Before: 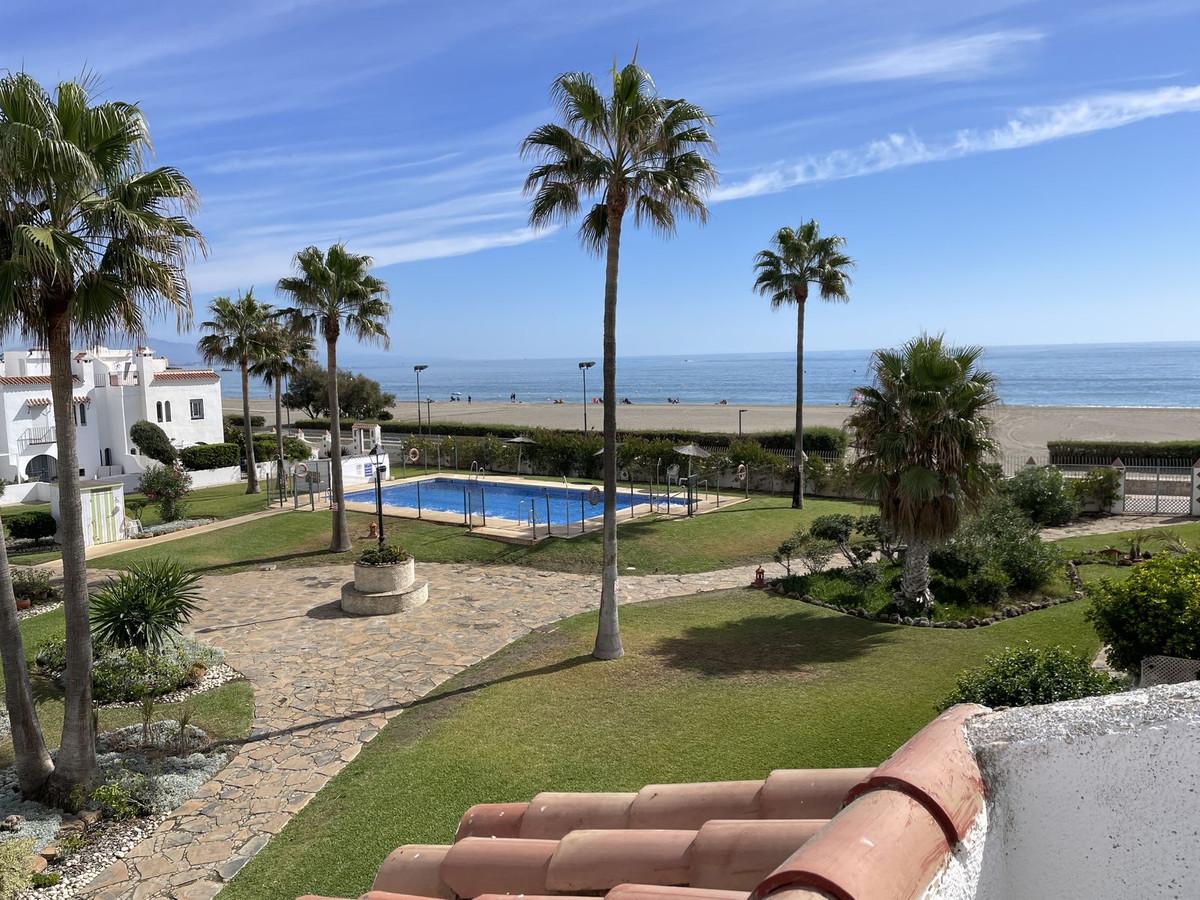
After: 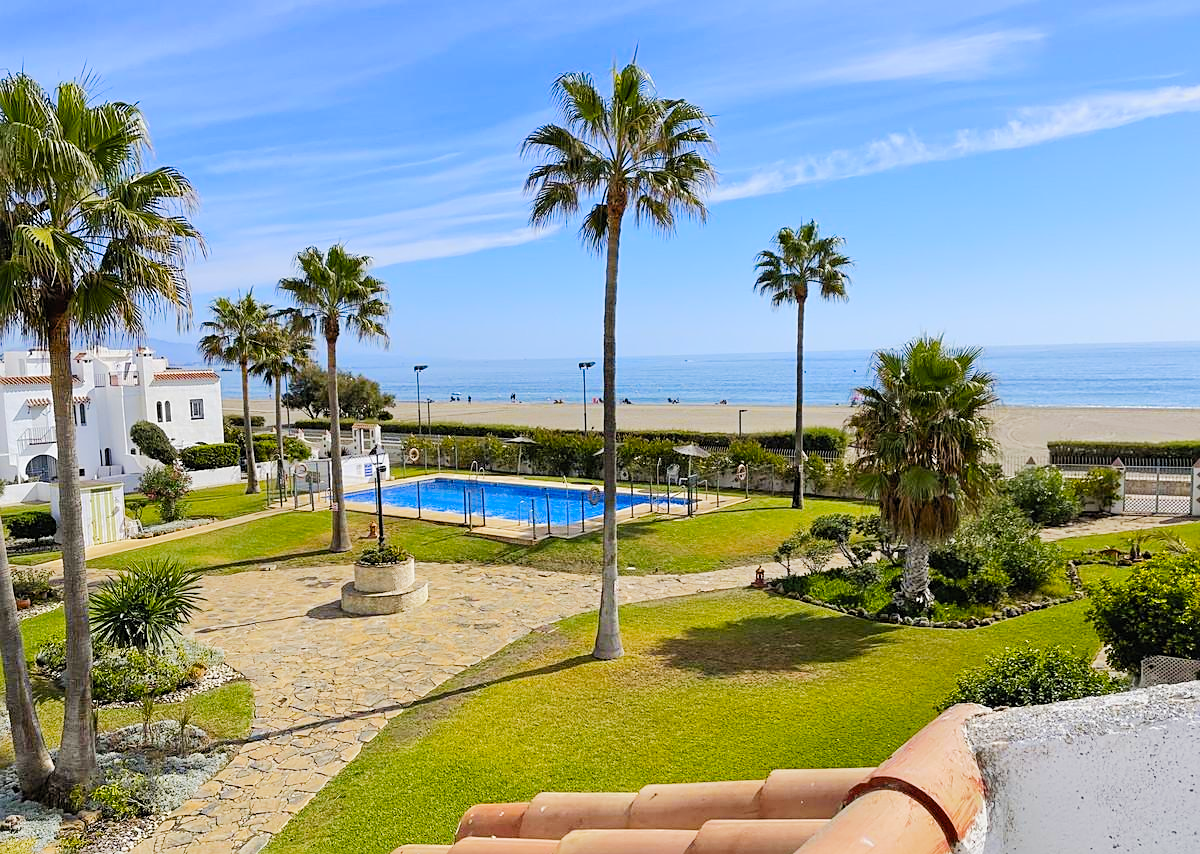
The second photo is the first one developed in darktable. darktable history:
crop and rotate: top 0%, bottom 5.097%
sharpen: on, module defaults
tone curve: curves: ch0 [(0, 0) (0.003, 0.014) (0.011, 0.019) (0.025, 0.026) (0.044, 0.037) (0.069, 0.053) (0.1, 0.083) (0.136, 0.121) (0.177, 0.163) (0.224, 0.22) (0.277, 0.281) (0.335, 0.354) (0.399, 0.436) (0.468, 0.526) (0.543, 0.612) (0.623, 0.706) (0.709, 0.79) (0.801, 0.858) (0.898, 0.925) (1, 1)], preserve colors none
tone equalizer: -8 EV 0.25 EV, -7 EV 0.417 EV, -6 EV 0.417 EV, -5 EV 0.25 EV, -3 EV -0.25 EV, -2 EV -0.417 EV, -1 EV -0.417 EV, +0 EV -0.25 EV, edges refinement/feathering 500, mask exposure compensation -1.57 EV, preserve details guided filter
color balance rgb: perceptual saturation grading › global saturation 25%, perceptual brilliance grading › mid-tones 10%, perceptual brilliance grading › shadows 15%, global vibrance 20%
color contrast: green-magenta contrast 0.8, blue-yellow contrast 1.1, unbound 0
contrast brightness saturation: contrast 0.07, brightness 0.08, saturation 0.18
